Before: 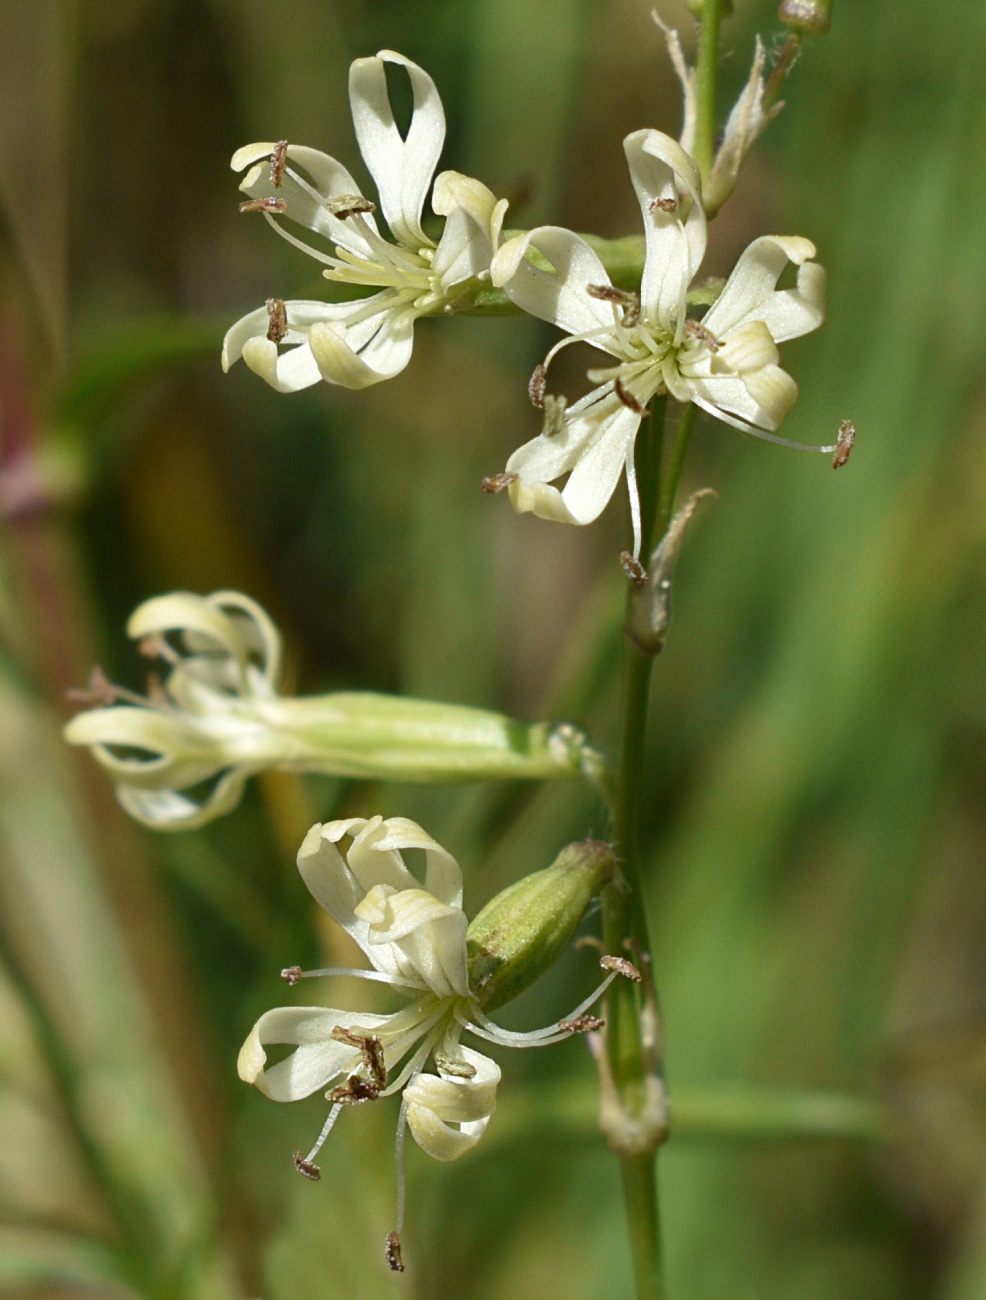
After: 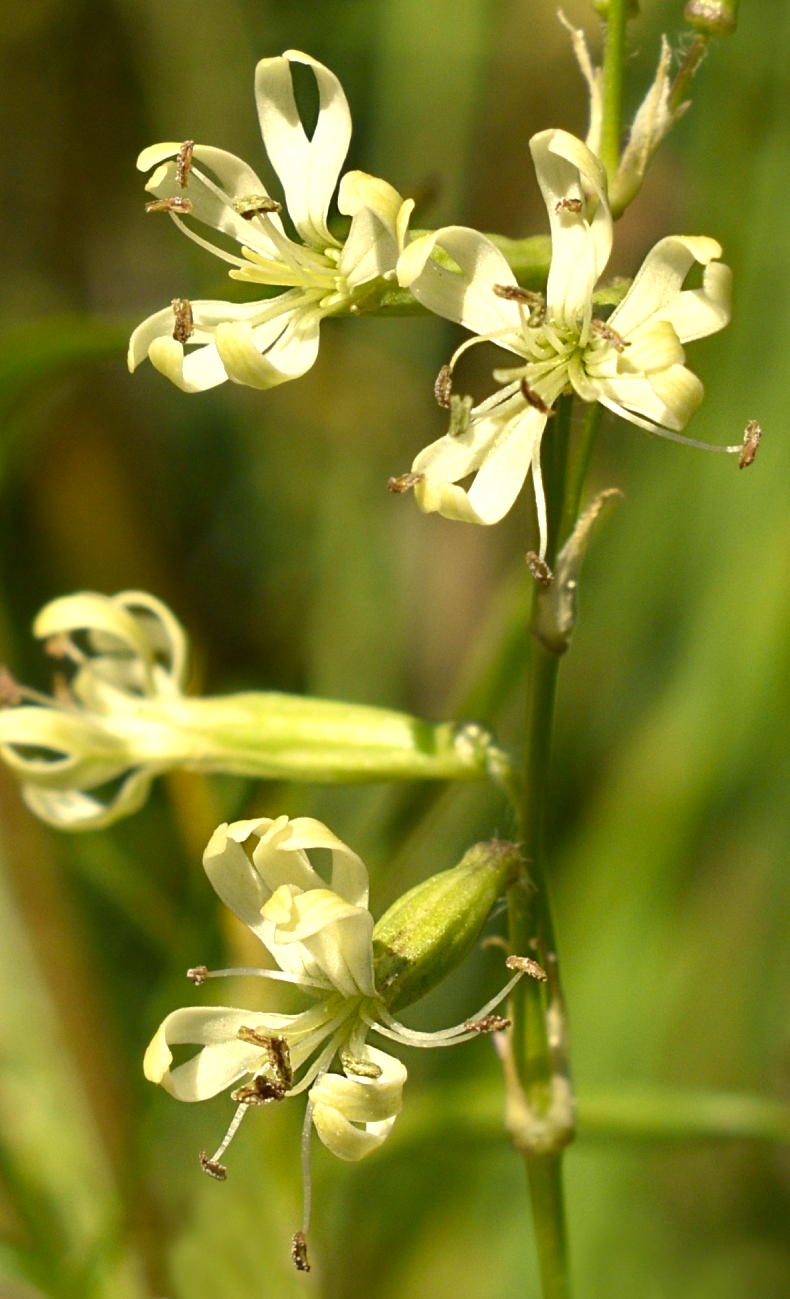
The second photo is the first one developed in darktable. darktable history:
crop and rotate: left 9.597%, right 10.195%
color correction: highlights a* 2.72, highlights b* 22.8
exposure: black level correction 0.001, exposure 0.5 EV, compensate exposure bias true, compensate highlight preservation false
